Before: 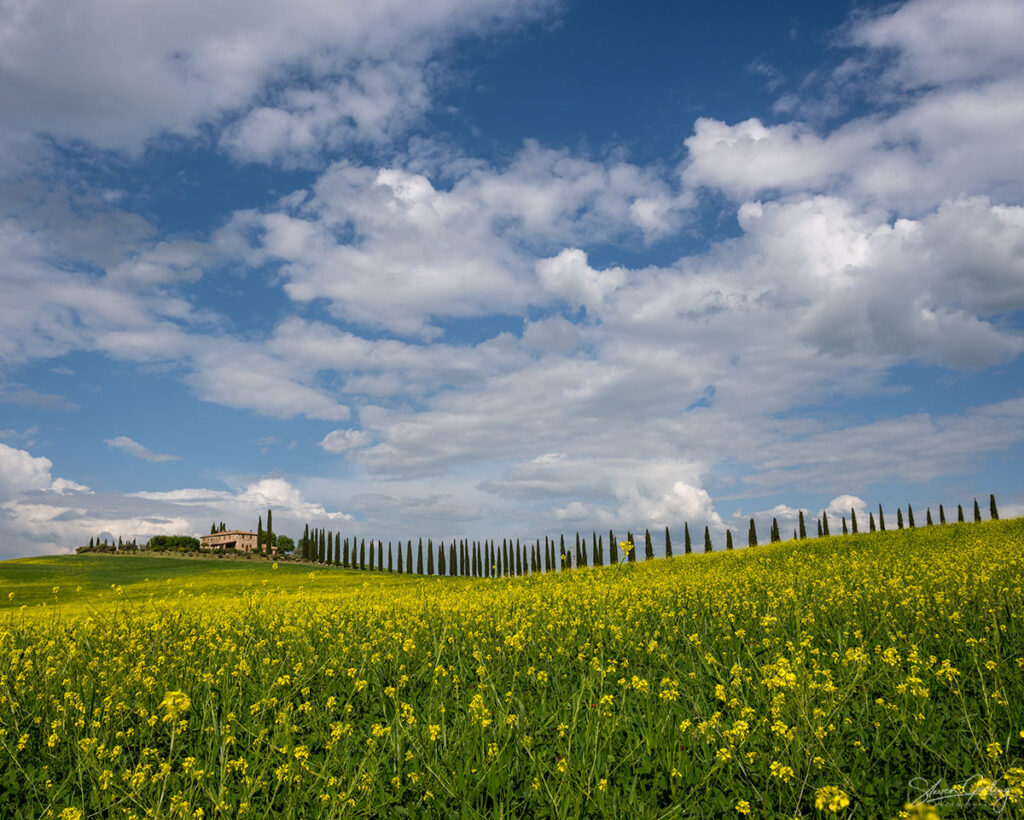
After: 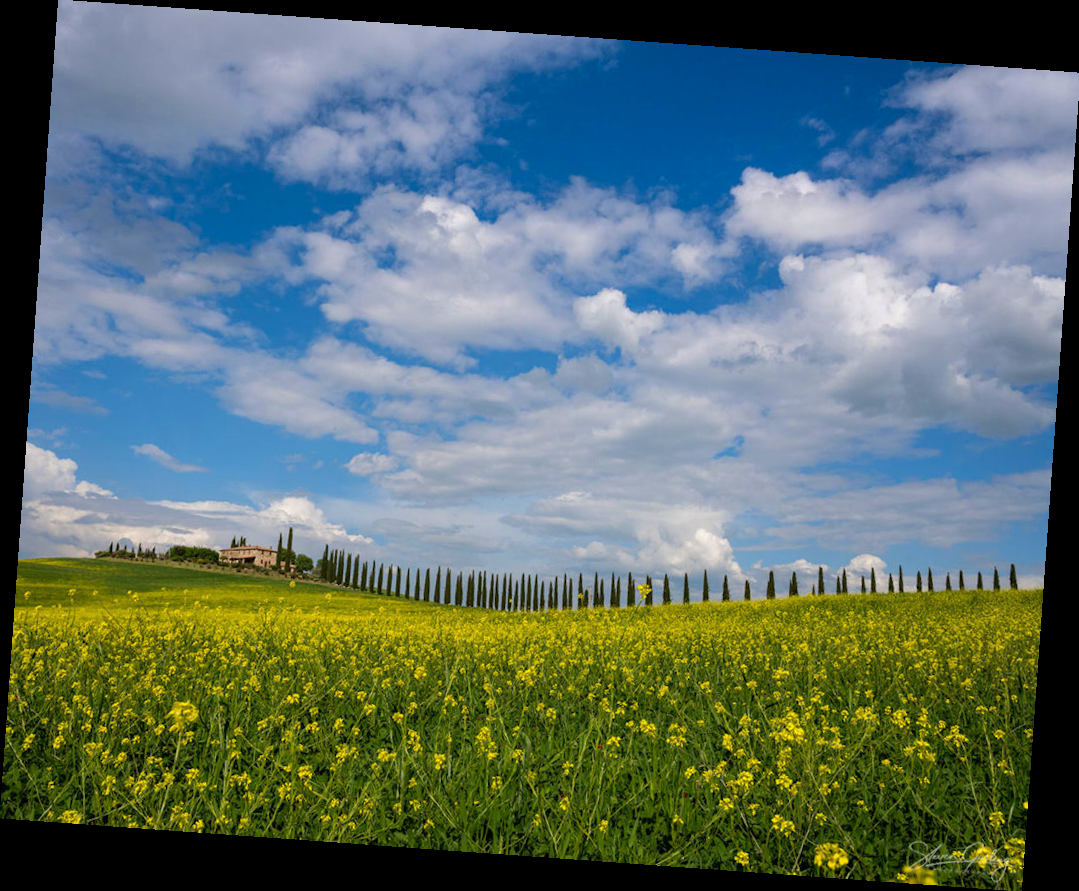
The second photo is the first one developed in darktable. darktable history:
color zones: curves: ch1 [(0.25, 0.5) (0.747, 0.71)]
rotate and perspective: rotation 4.1°, automatic cropping off
